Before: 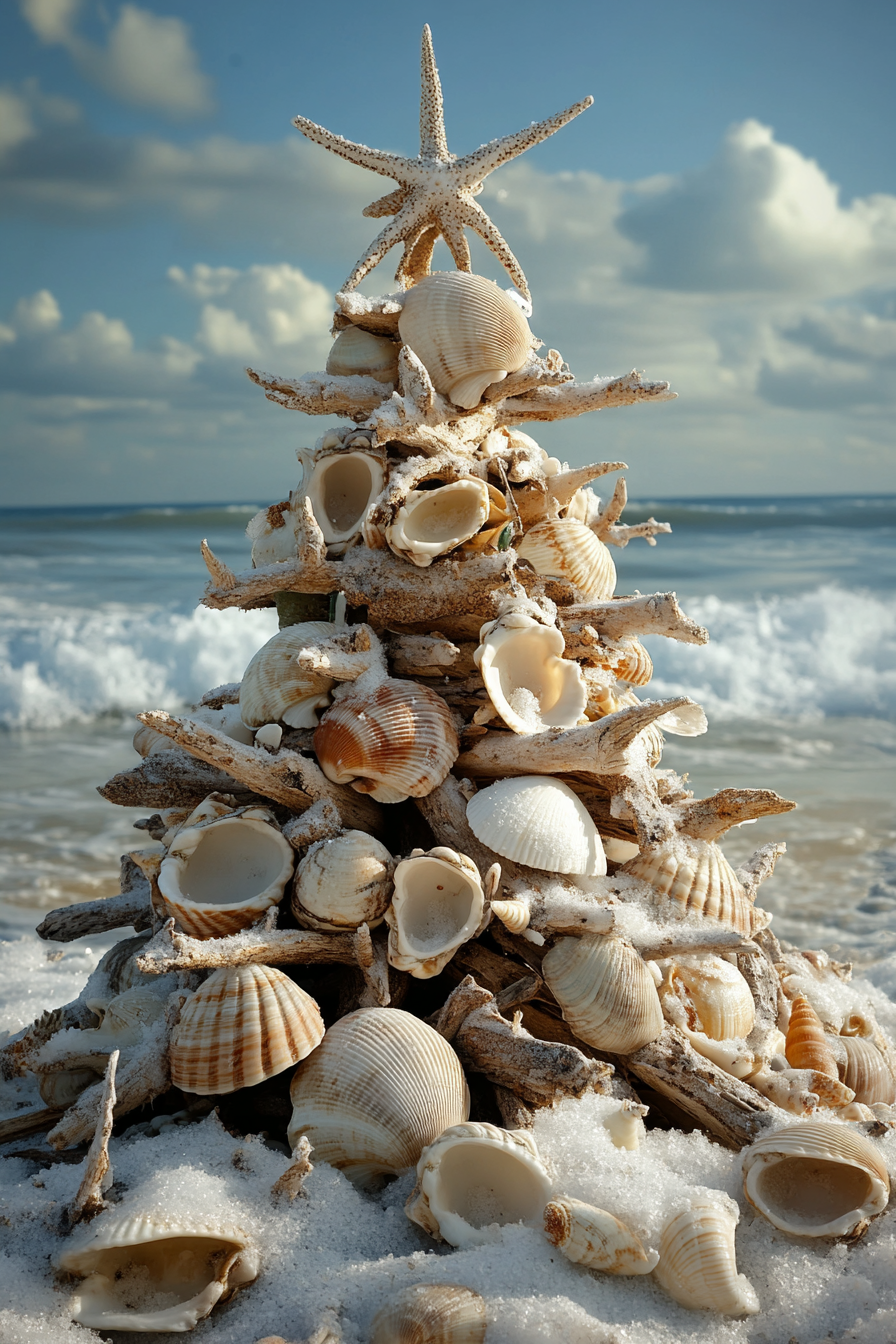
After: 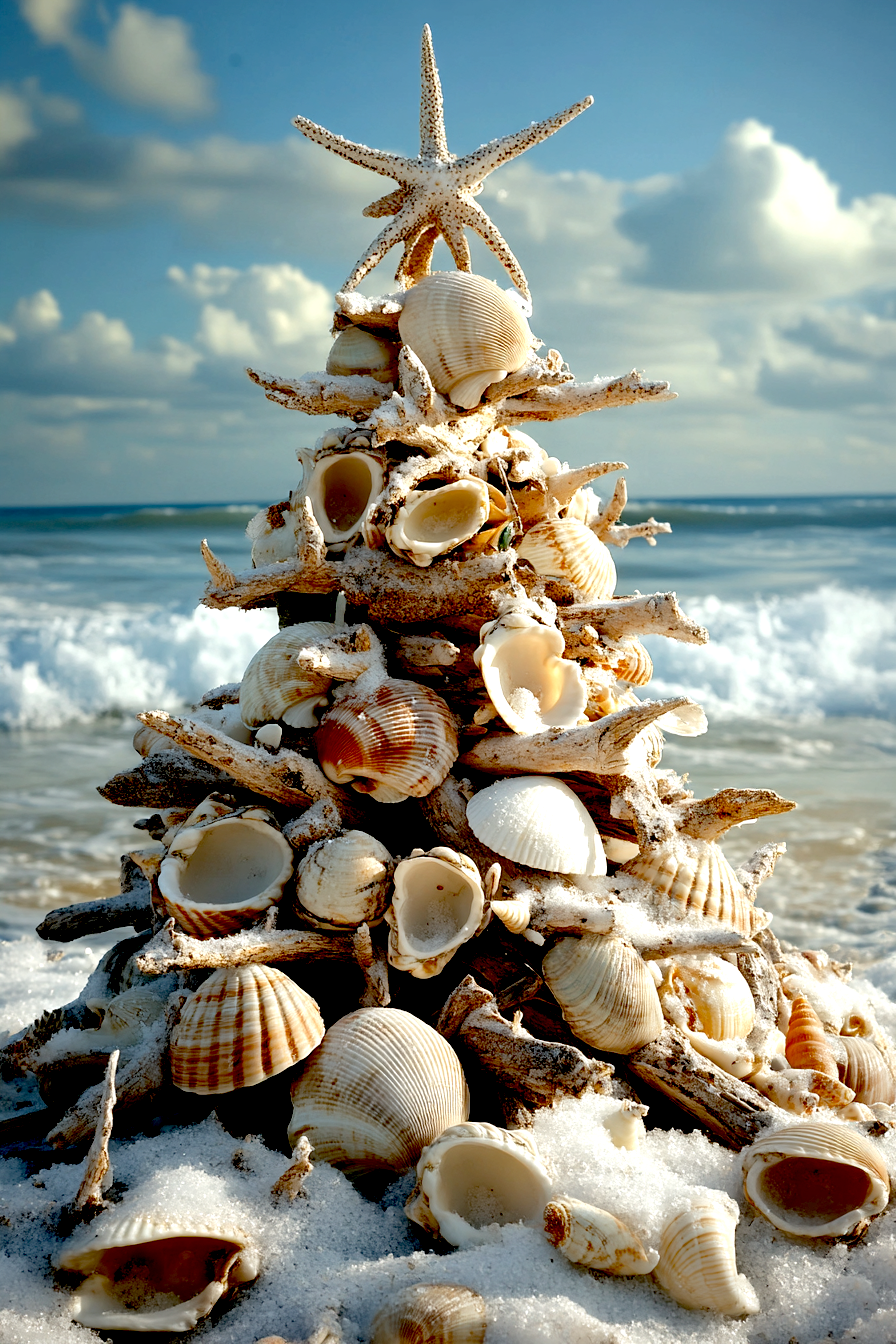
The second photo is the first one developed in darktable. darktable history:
exposure: black level correction 0.04, exposure 0.499 EV, compensate highlight preservation false
